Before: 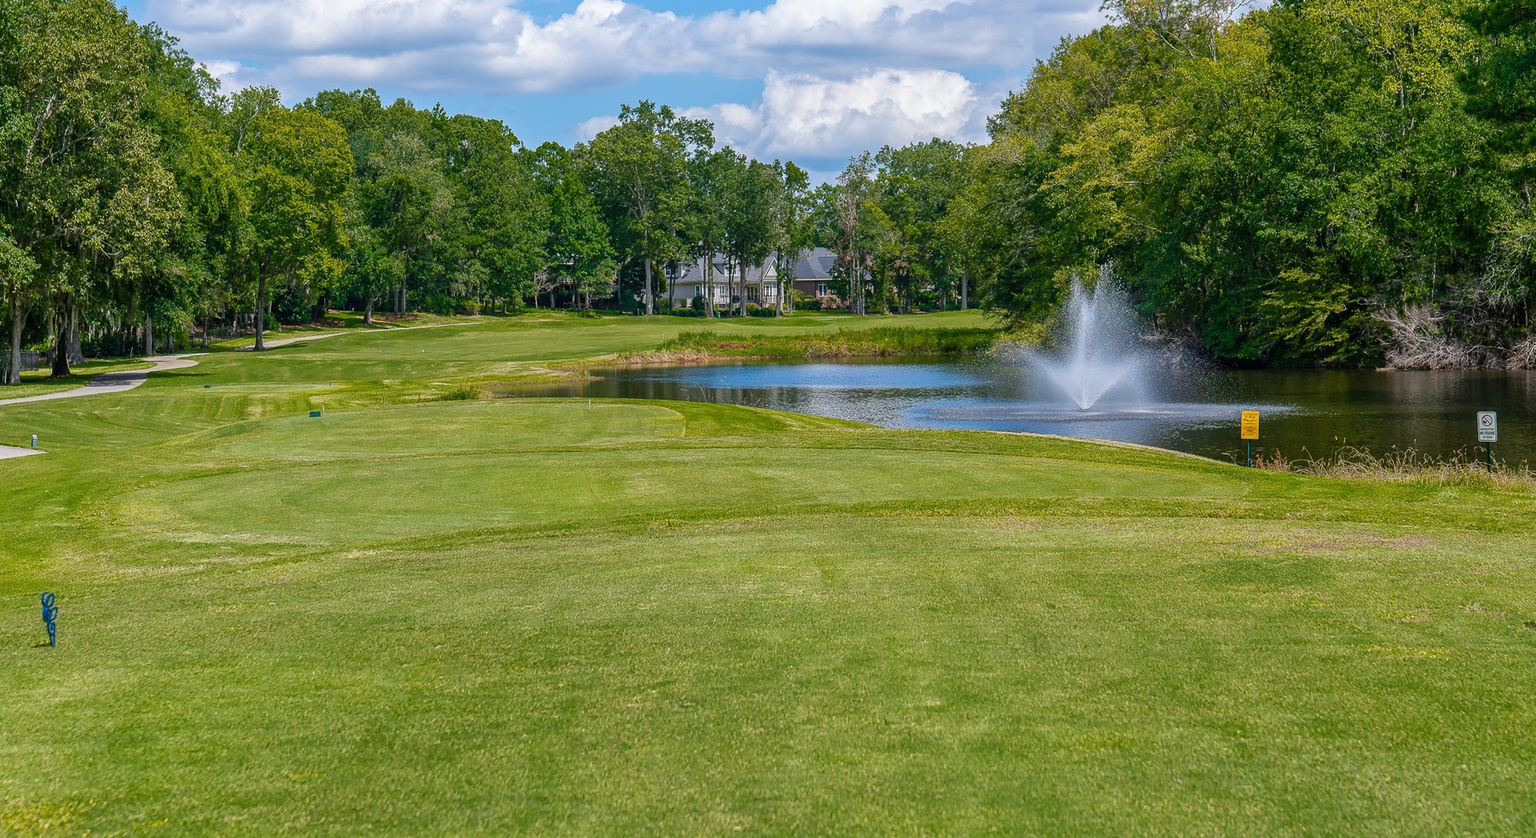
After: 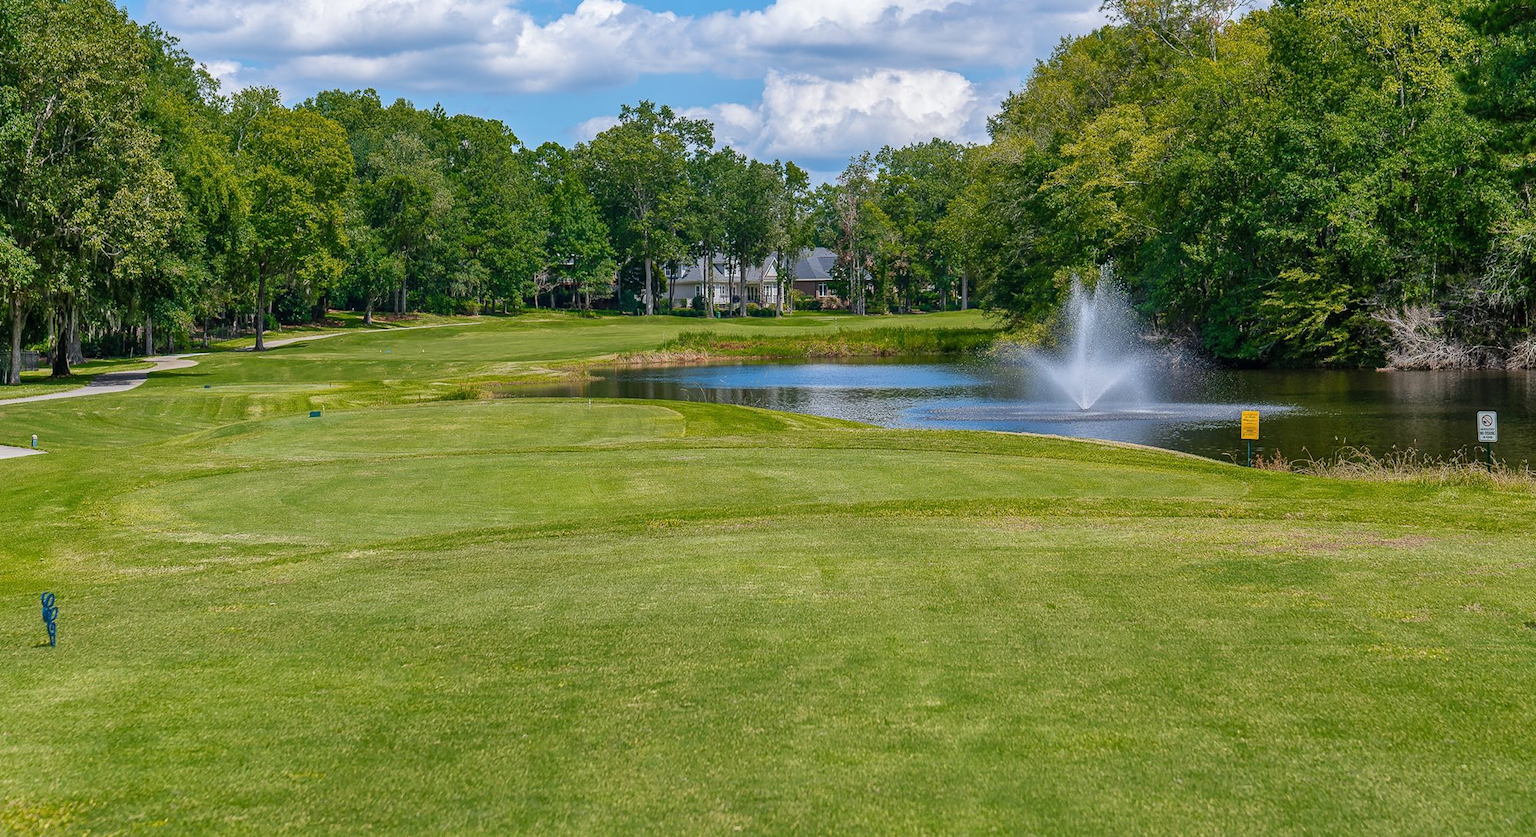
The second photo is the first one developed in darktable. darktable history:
shadows and highlights: shadows 36.92, highlights -27.24, soften with gaussian
